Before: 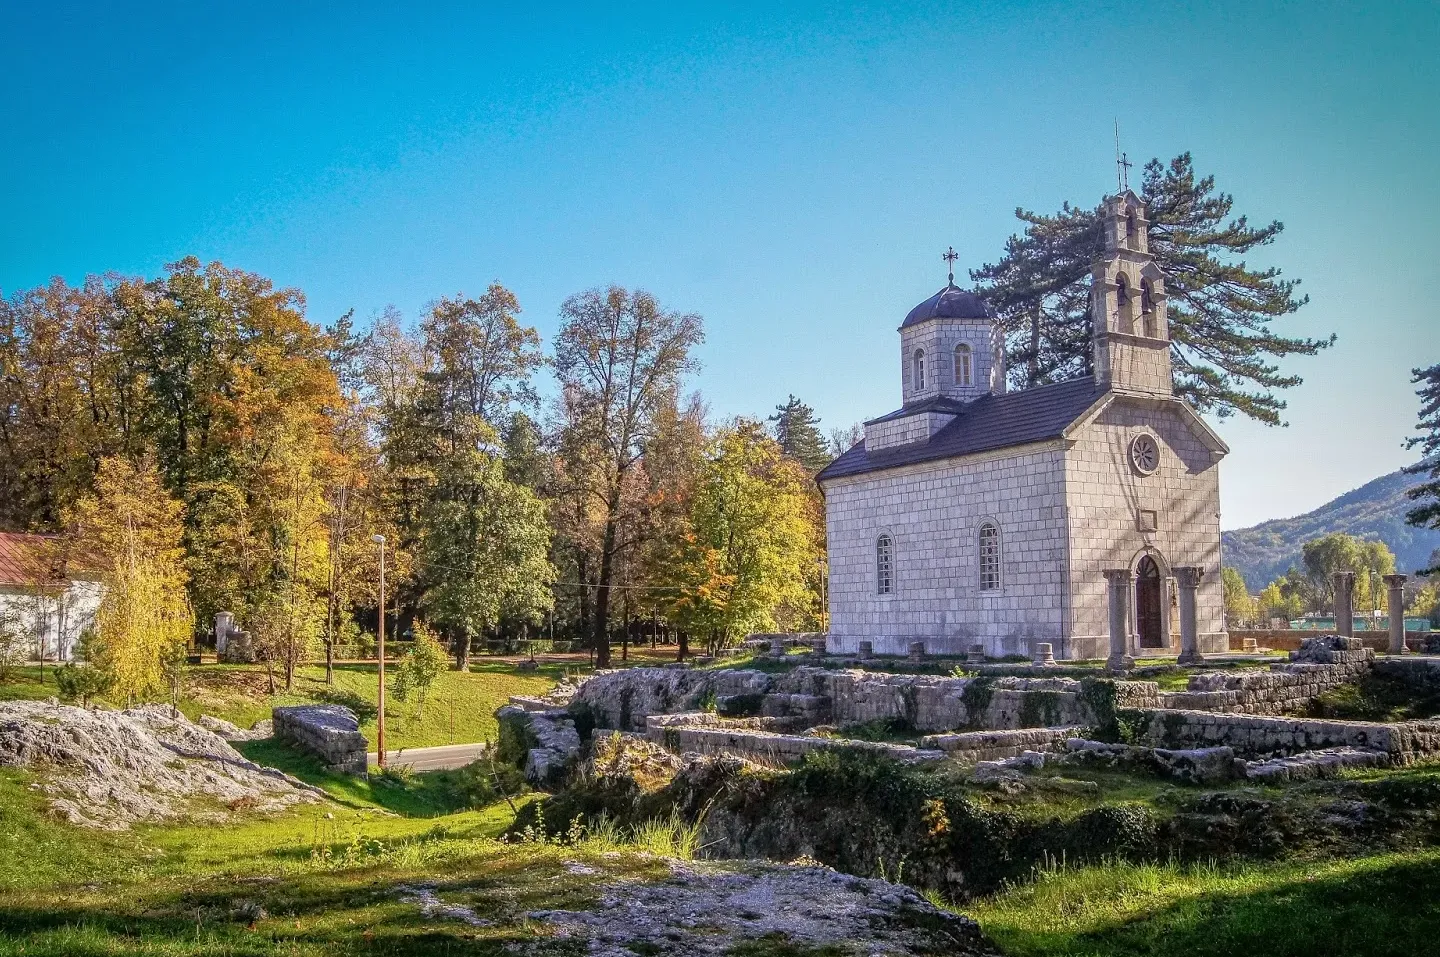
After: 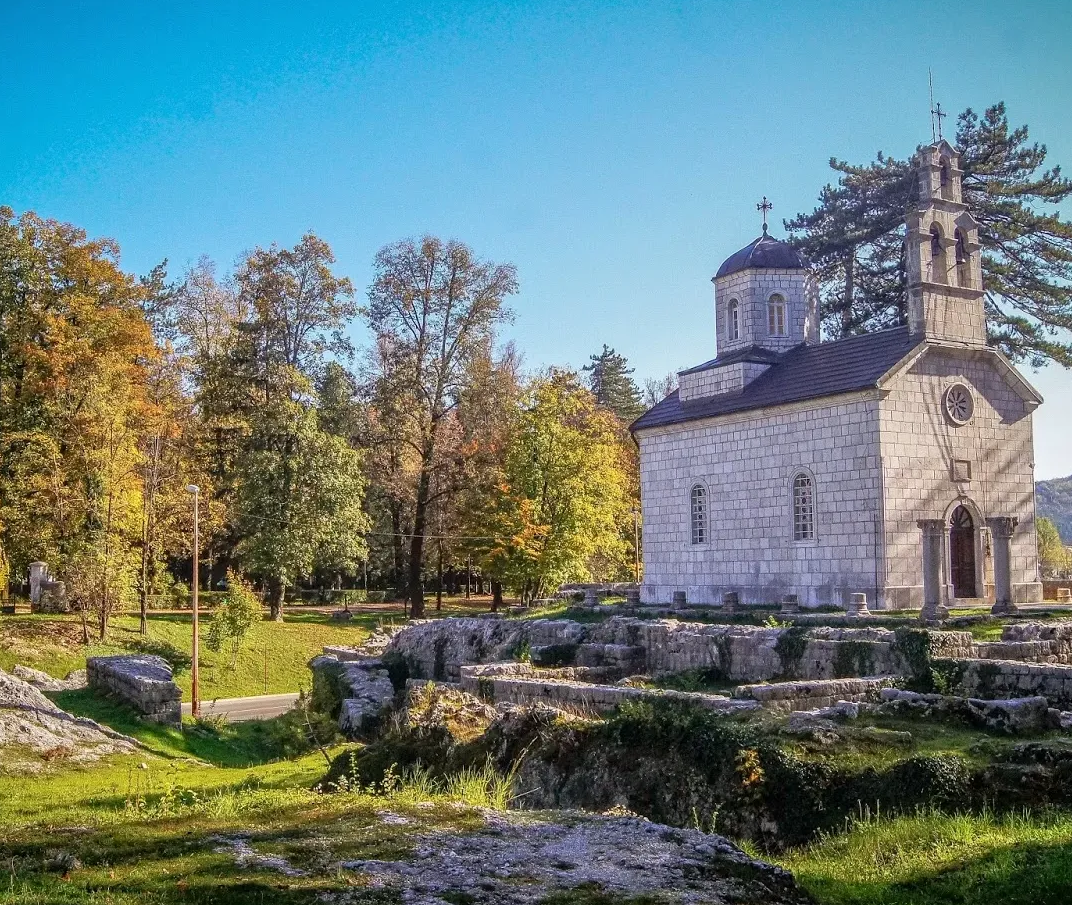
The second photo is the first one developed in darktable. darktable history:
crop and rotate: left 12.928%, top 5.333%, right 12.601%
